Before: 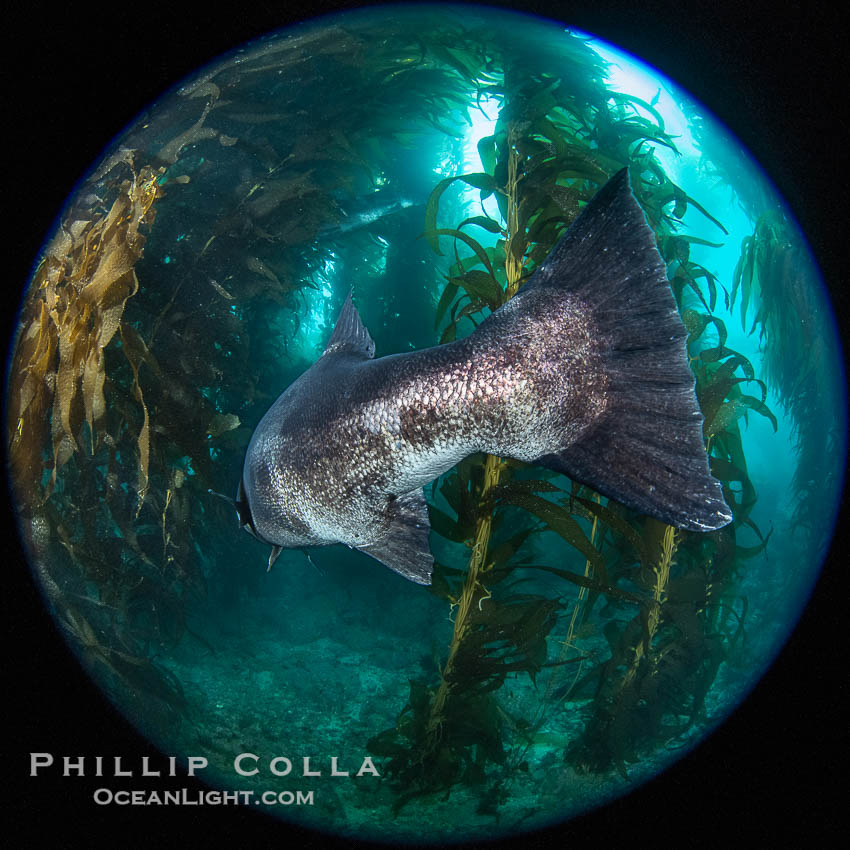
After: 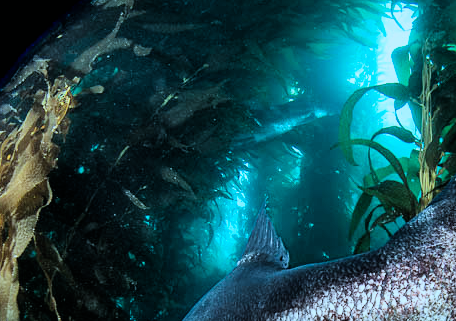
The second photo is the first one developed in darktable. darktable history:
filmic rgb: black relative exposure -5 EV, hardness 2.88, contrast 1.3, highlights saturation mix -30%
exposure: exposure 0.376 EV, compensate highlight preservation false
white balance: red 1, blue 1
color correction: highlights a* -10.69, highlights b* -19.19
crop: left 10.121%, top 10.631%, right 36.218%, bottom 51.526%
